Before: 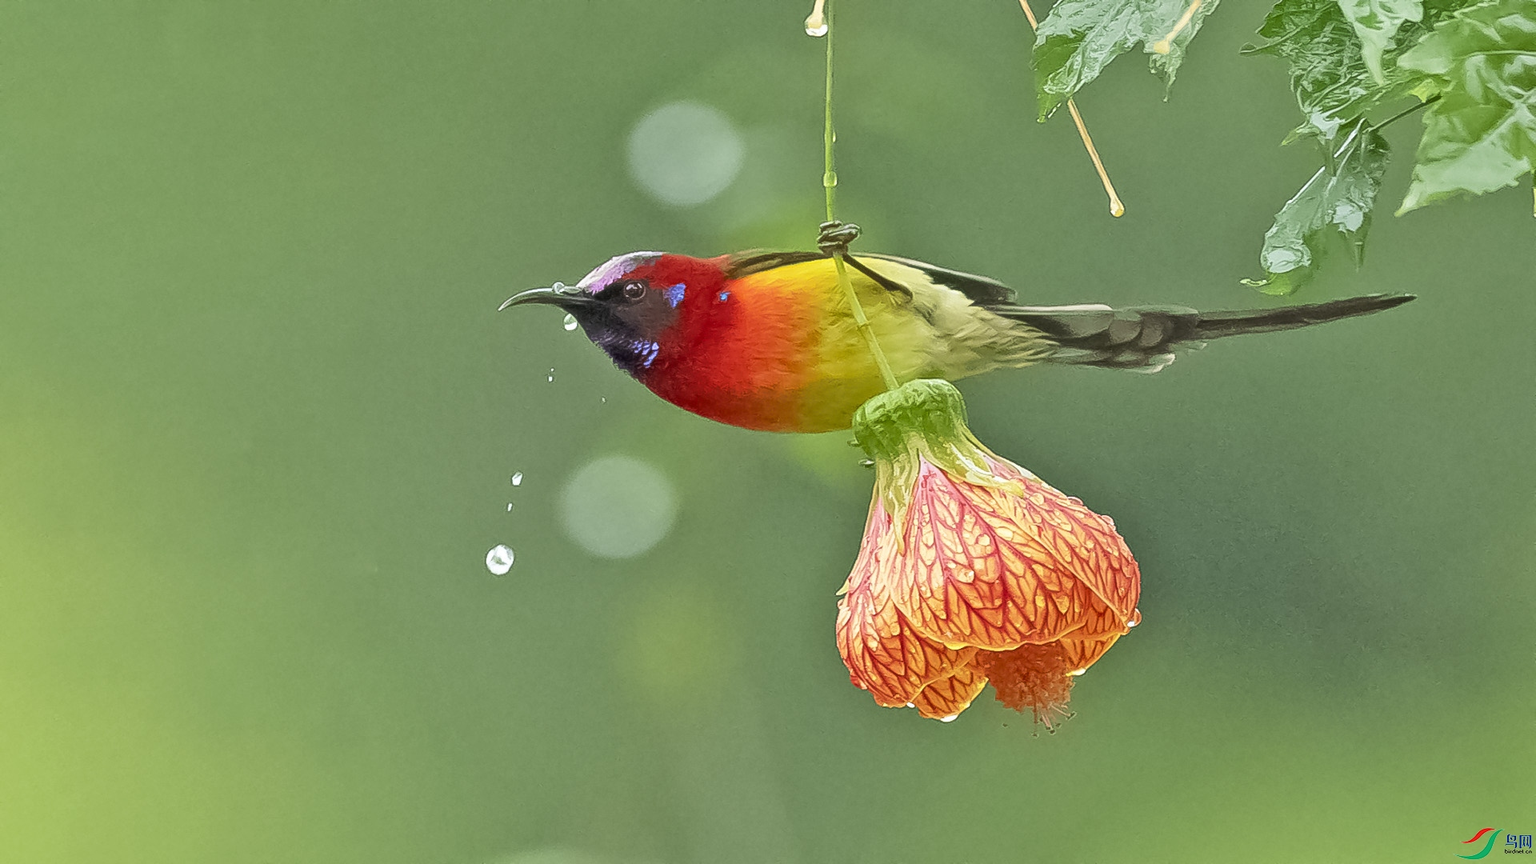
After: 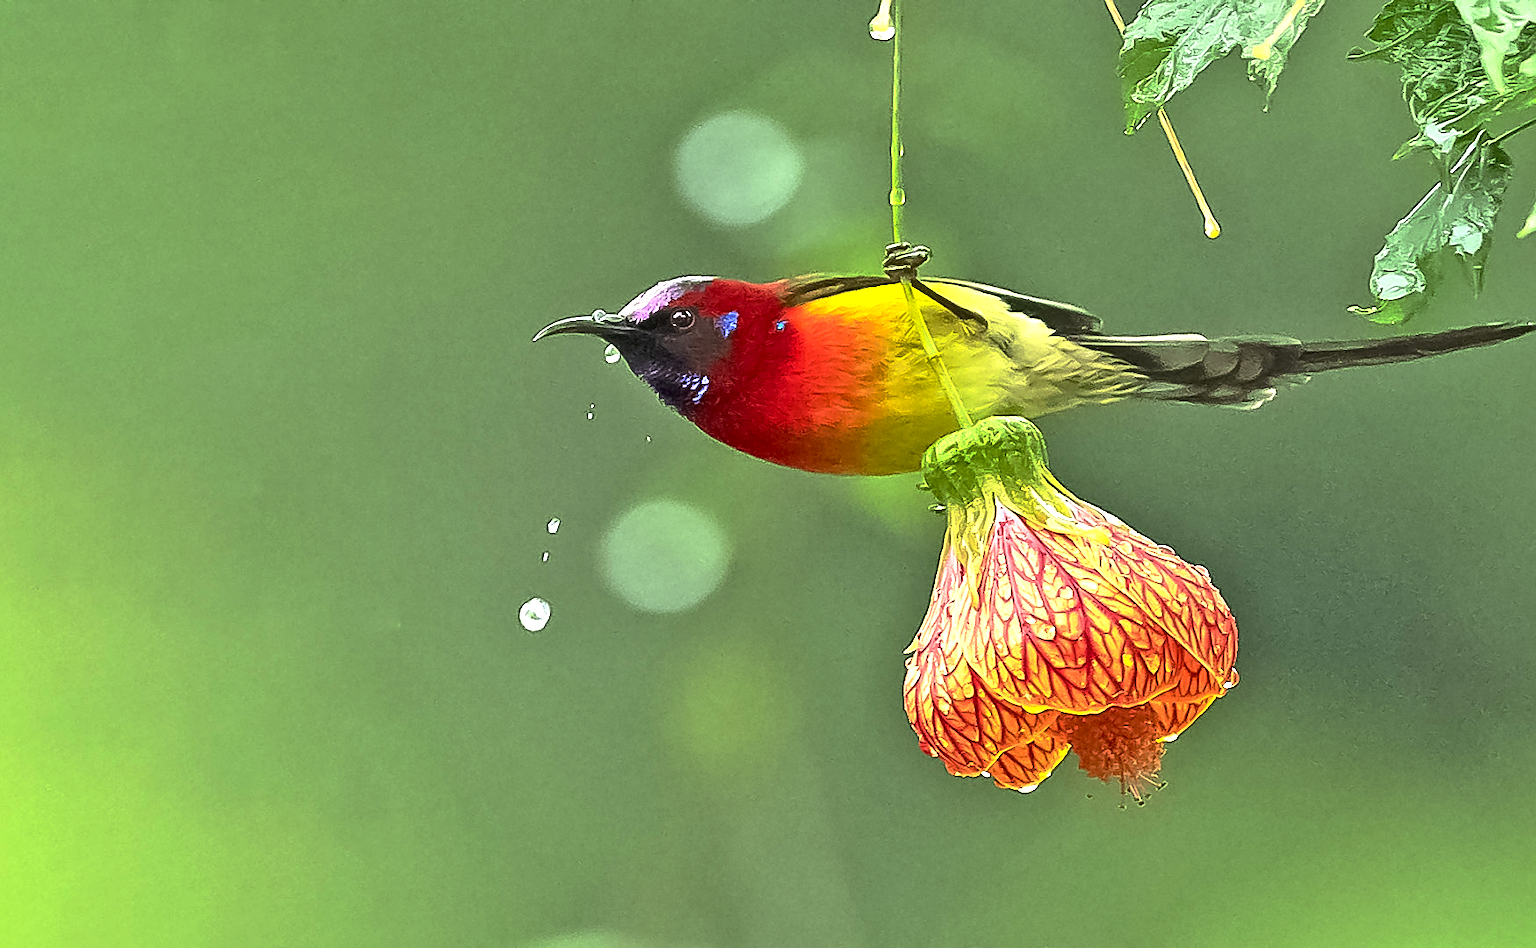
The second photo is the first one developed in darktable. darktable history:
crop and rotate: left 0.873%, right 8.031%
sharpen: on, module defaults
base curve: curves: ch0 [(0, 0) (0.595, 0.418) (1, 1)], preserve colors none
exposure: black level correction 0, exposure 0.695 EV, compensate exposure bias true, compensate highlight preservation false
contrast brightness saturation: contrast 0.153, brightness -0.013, saturation 0.101
